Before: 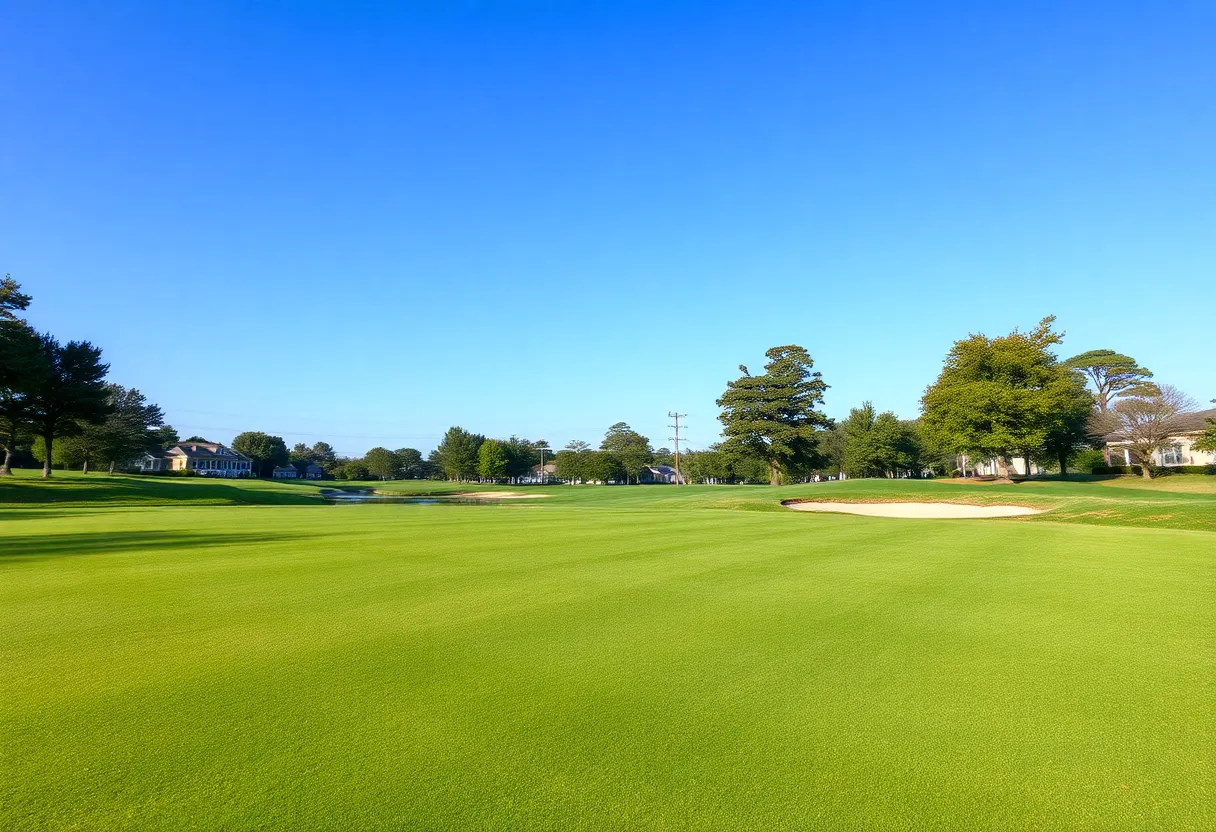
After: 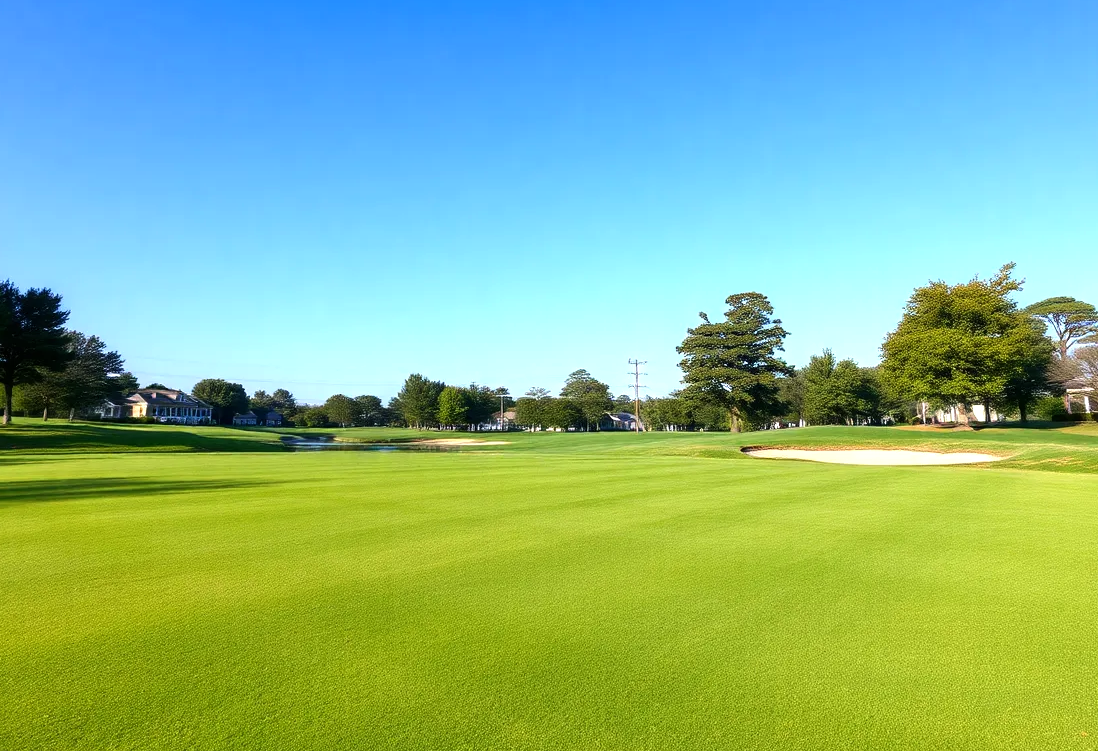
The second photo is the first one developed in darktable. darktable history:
crop: left 3.305%, top 6.436%, right 6.389%, bottom 3.258%
tone equalizer: -8 EV -0.417 EV, -7 EV -0.389 EV, -6 EV -0.333 EV, -5 EV -0.222 EV, -3 EV 0.222 EV, -2 EV 0.333 EV, -1 EV 0.389 EV, +0 EV 0.417 EV, edges refinement/feathering 500, mask exposure compensation -1.57 EV, preserve details no
